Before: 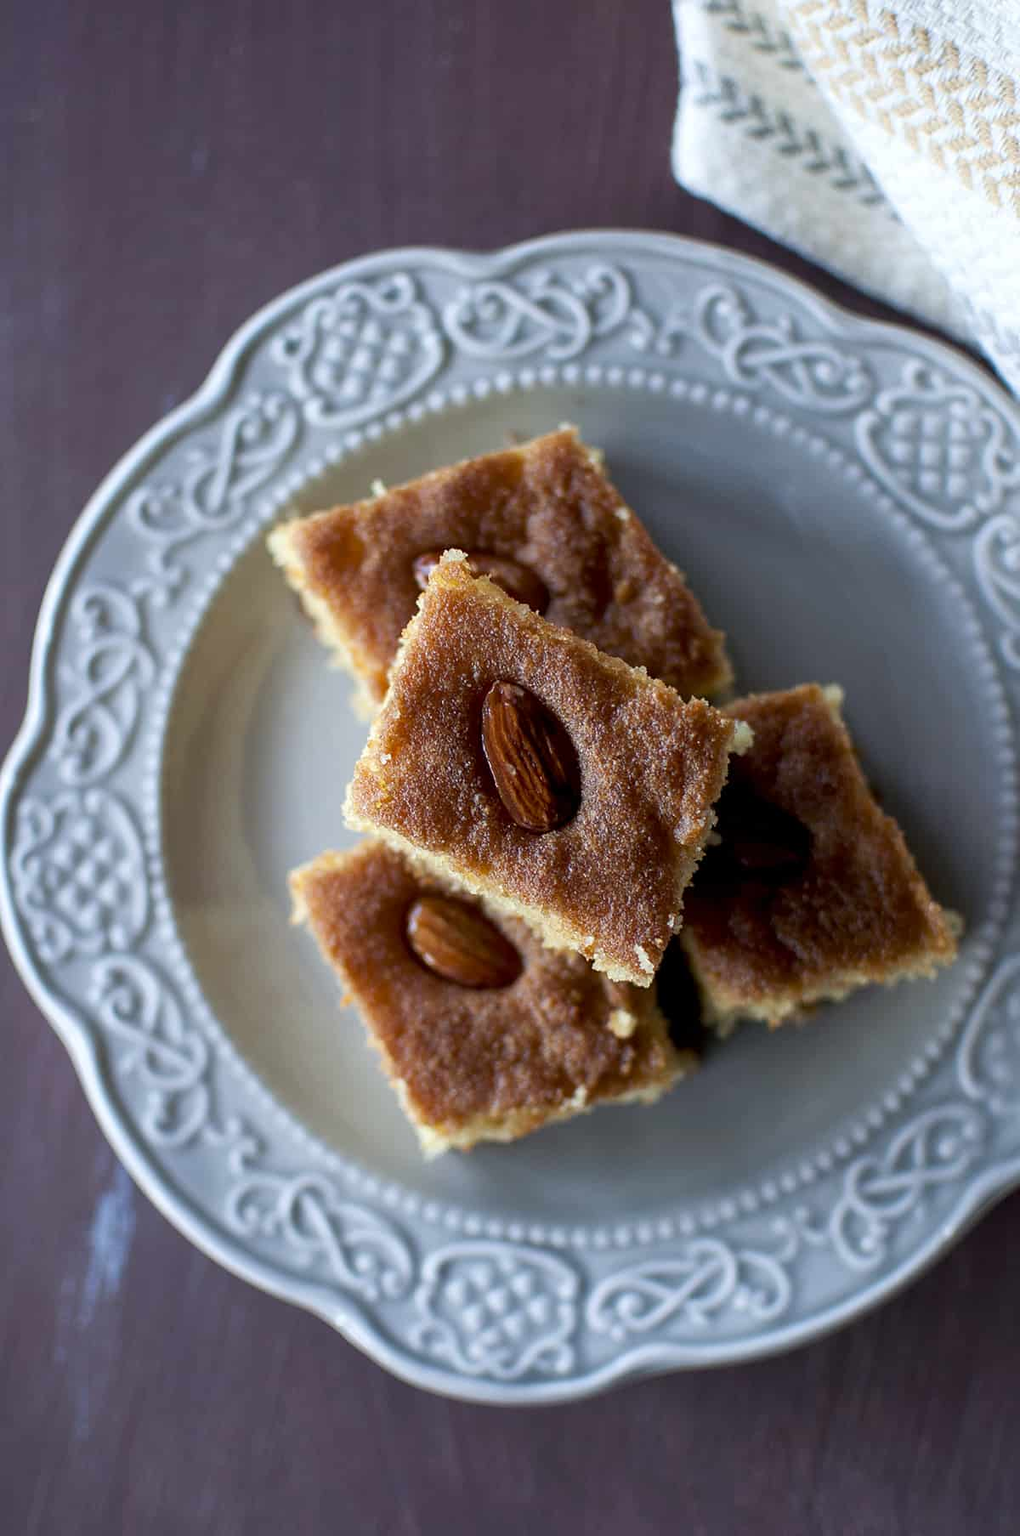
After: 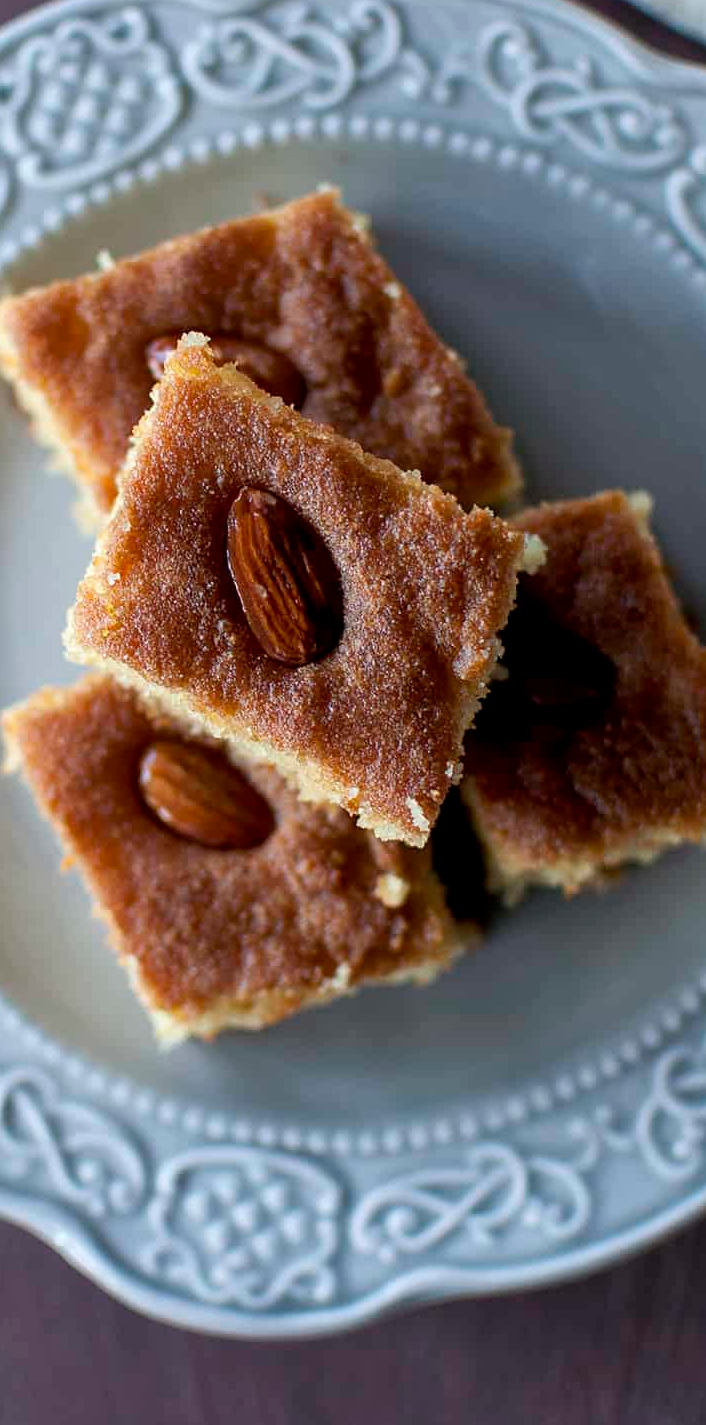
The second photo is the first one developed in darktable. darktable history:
crop and rotate: left 28.41%, top 17.388%, right 12.724%, bottom 3.746%
